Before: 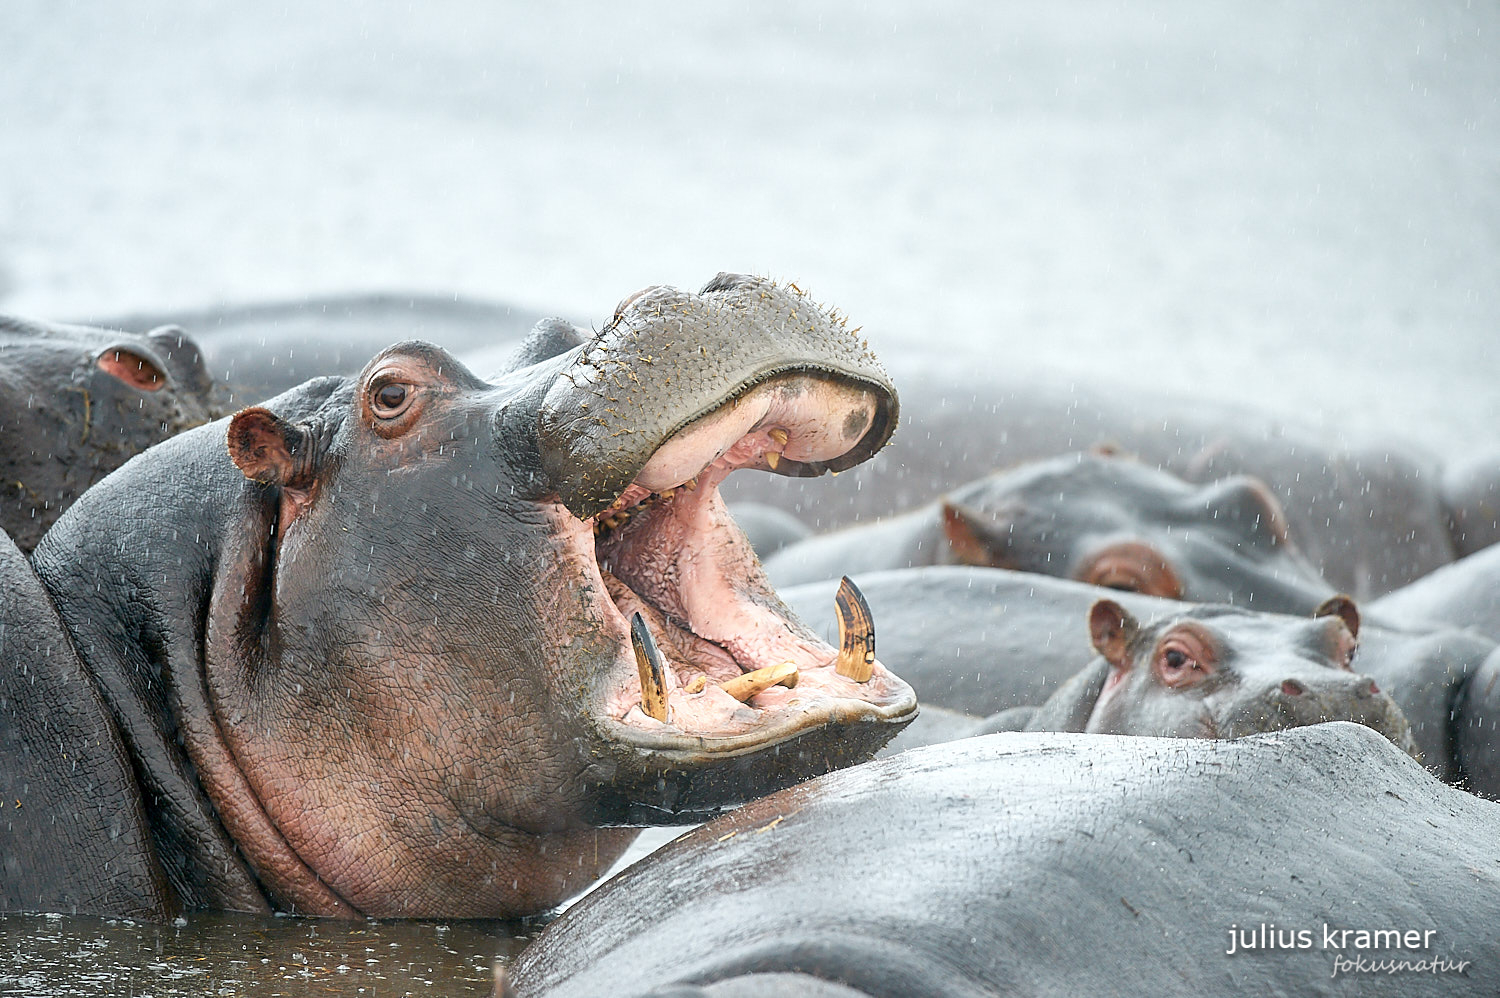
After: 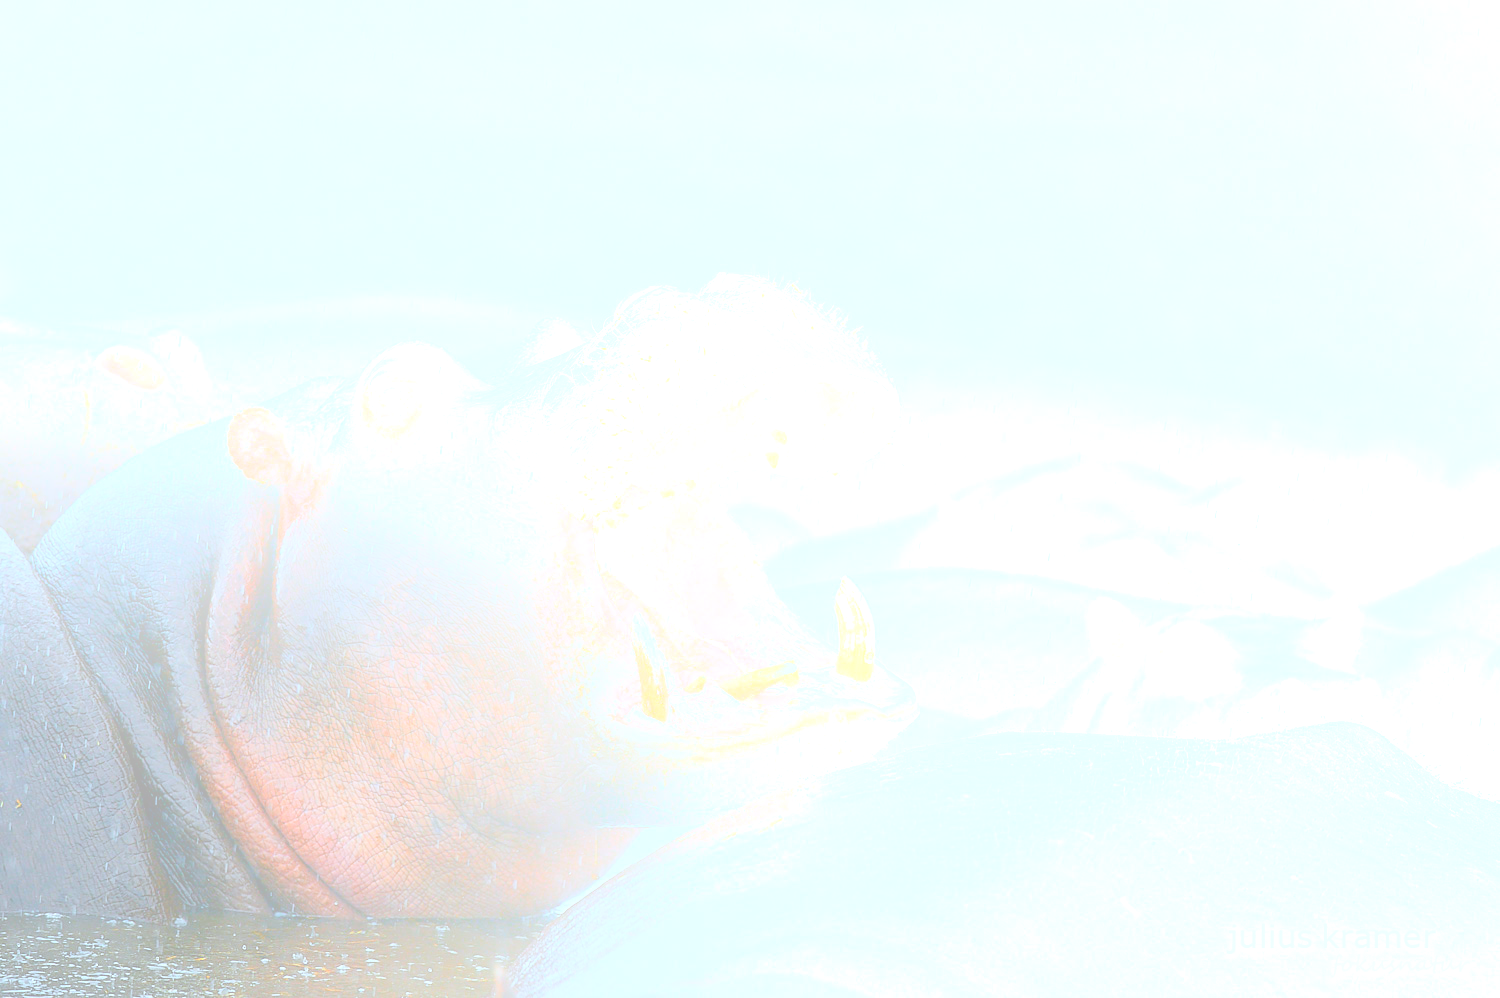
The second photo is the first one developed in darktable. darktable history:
bloom: size 70%, threshold 25%, strength 70%
white balance: red 0.924, blue 1.095
